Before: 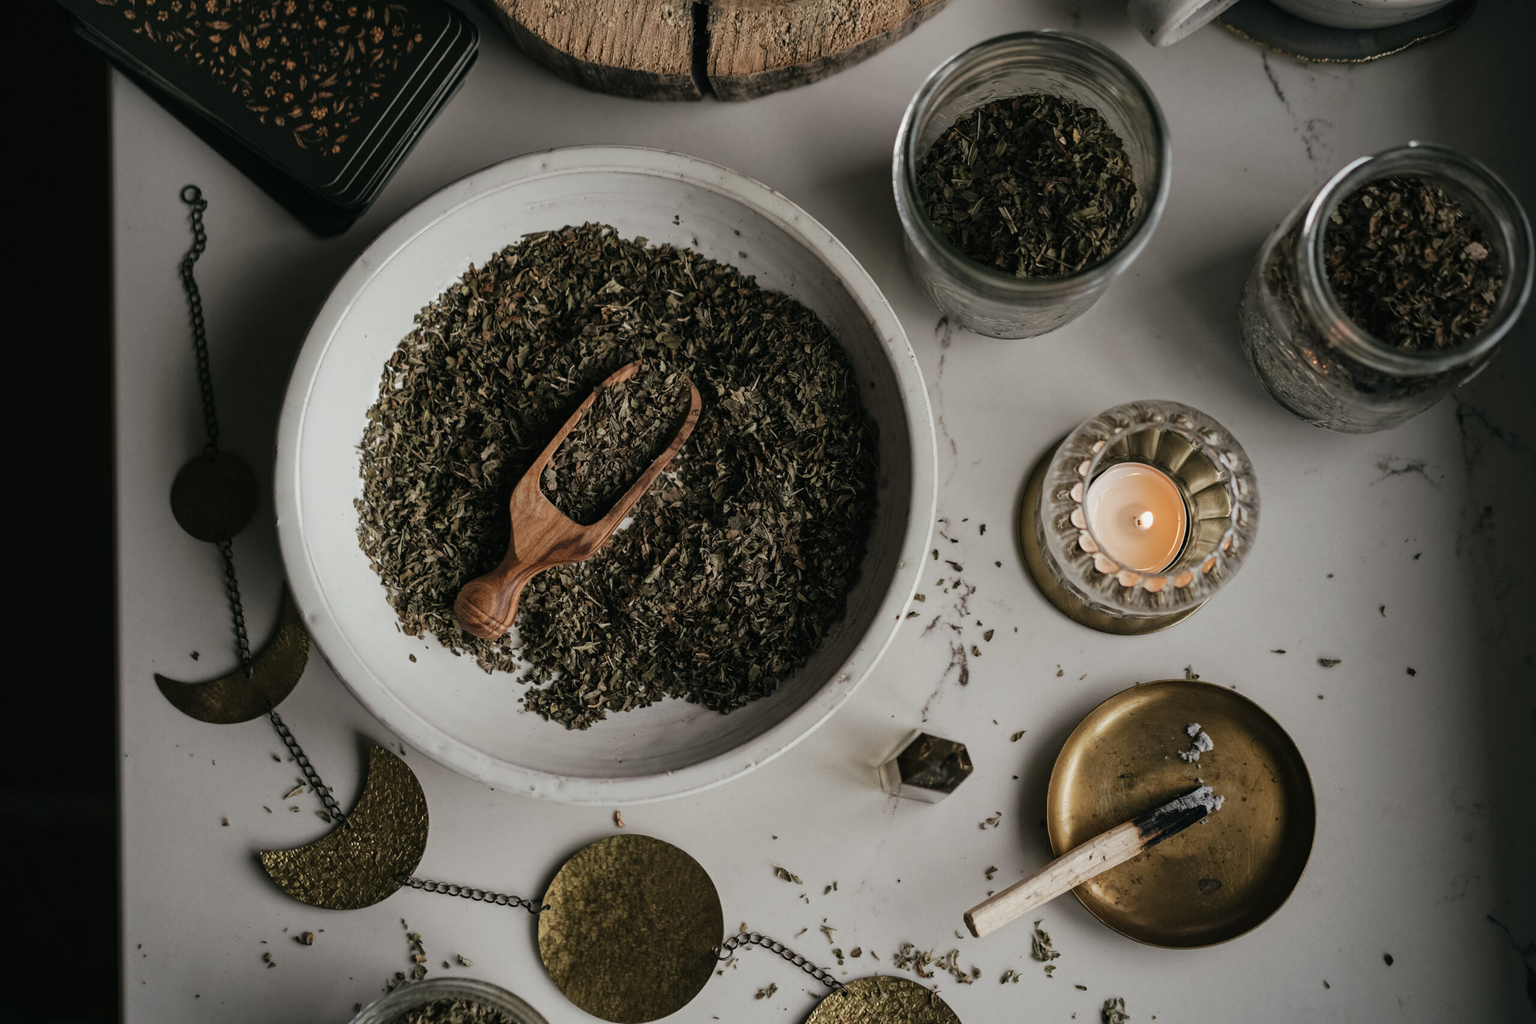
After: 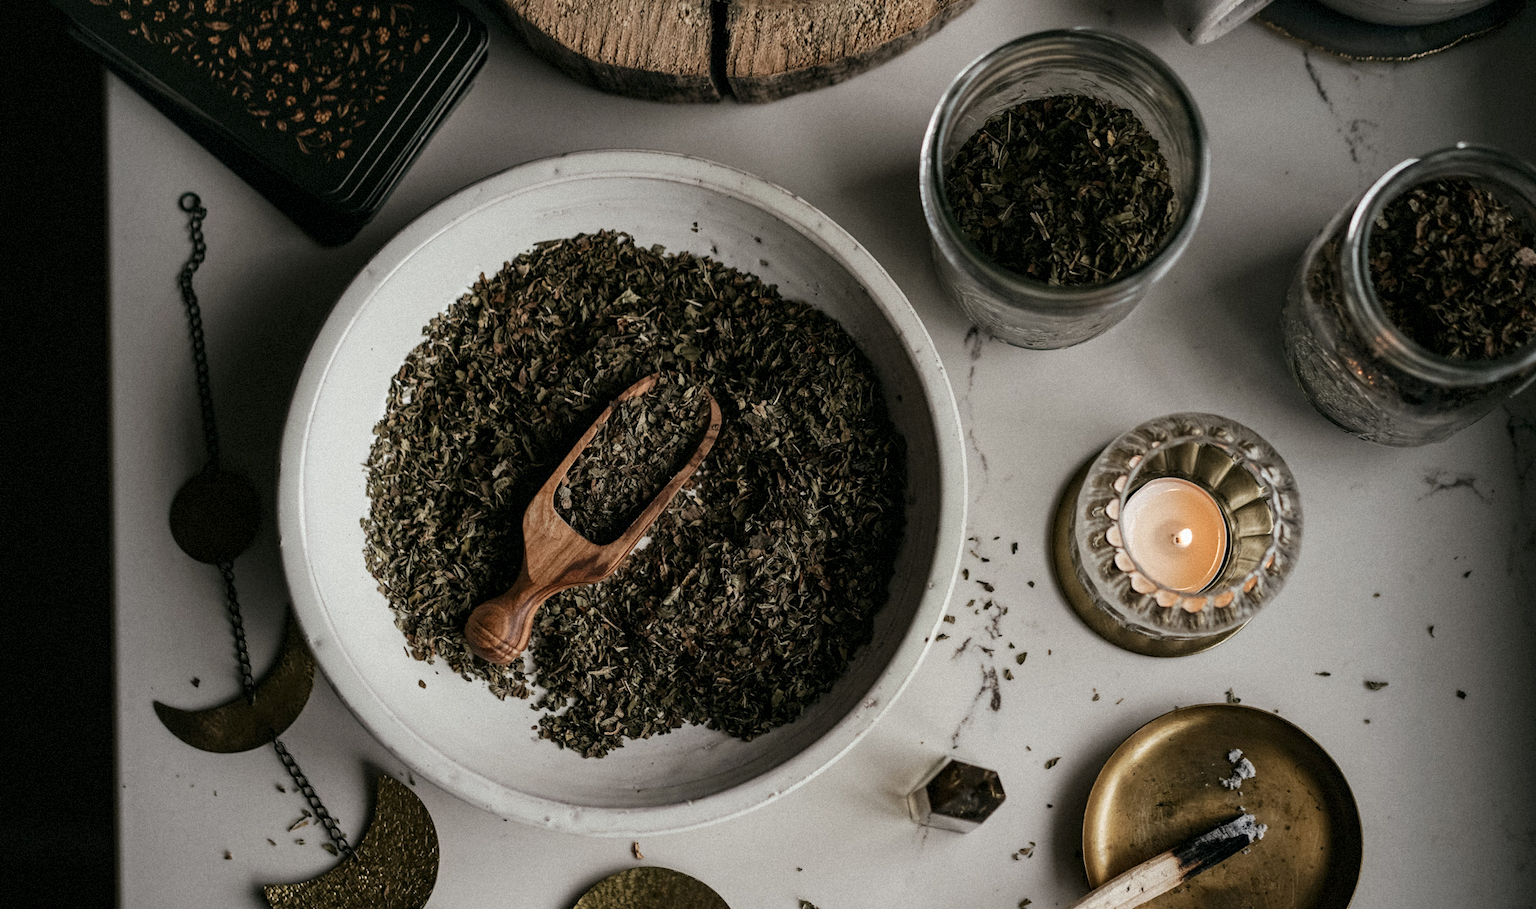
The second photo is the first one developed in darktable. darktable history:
crop and rotate: angle 0.2°, left 0.275%, right 3.127%, bottom 14.18%
grain: mid-tones bias 0%
contrast brightness saturation: contrast 0.14
local contrast: highlights 100%, shadows 100%, detail 120%, midtone range 0.2
